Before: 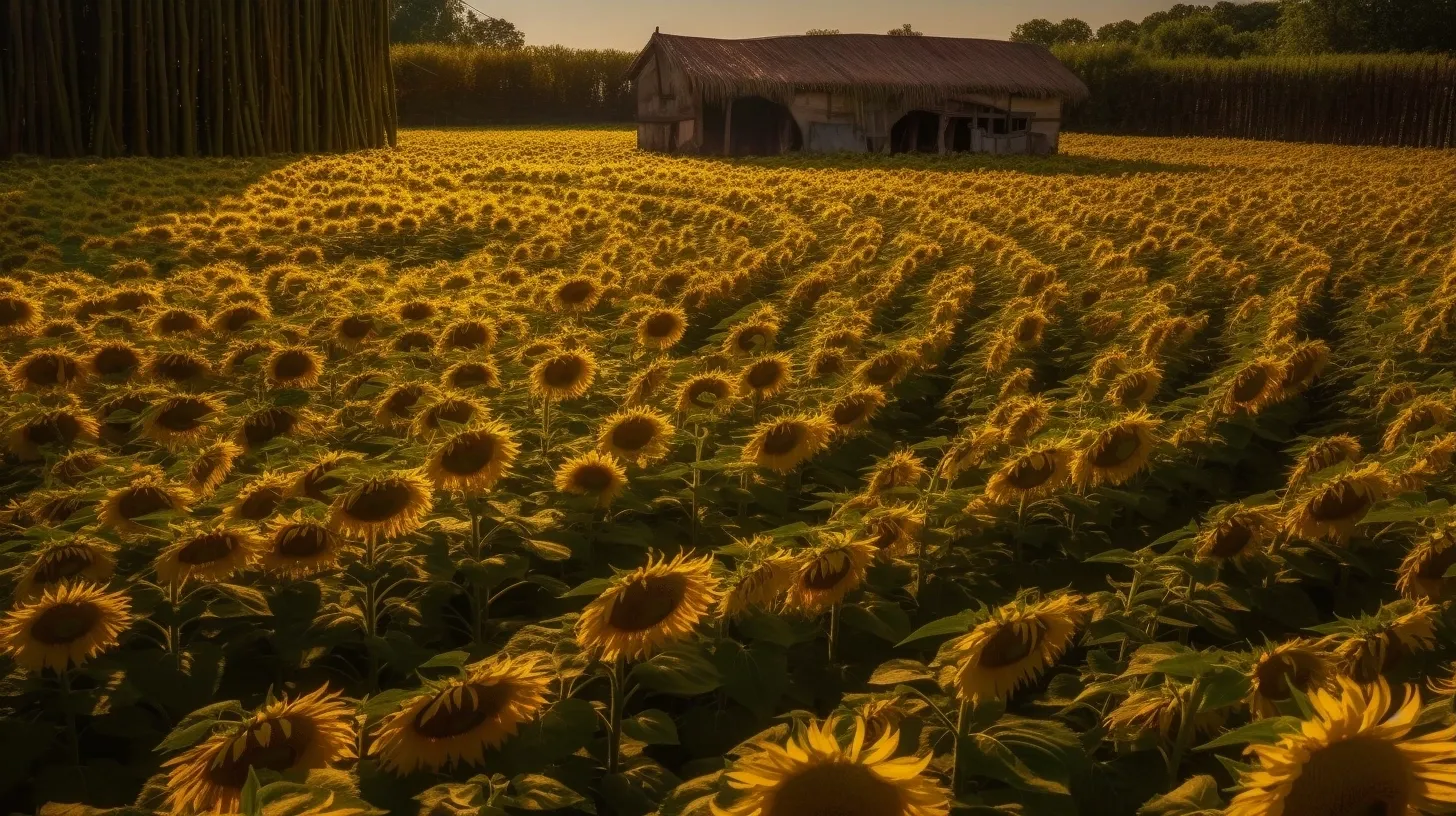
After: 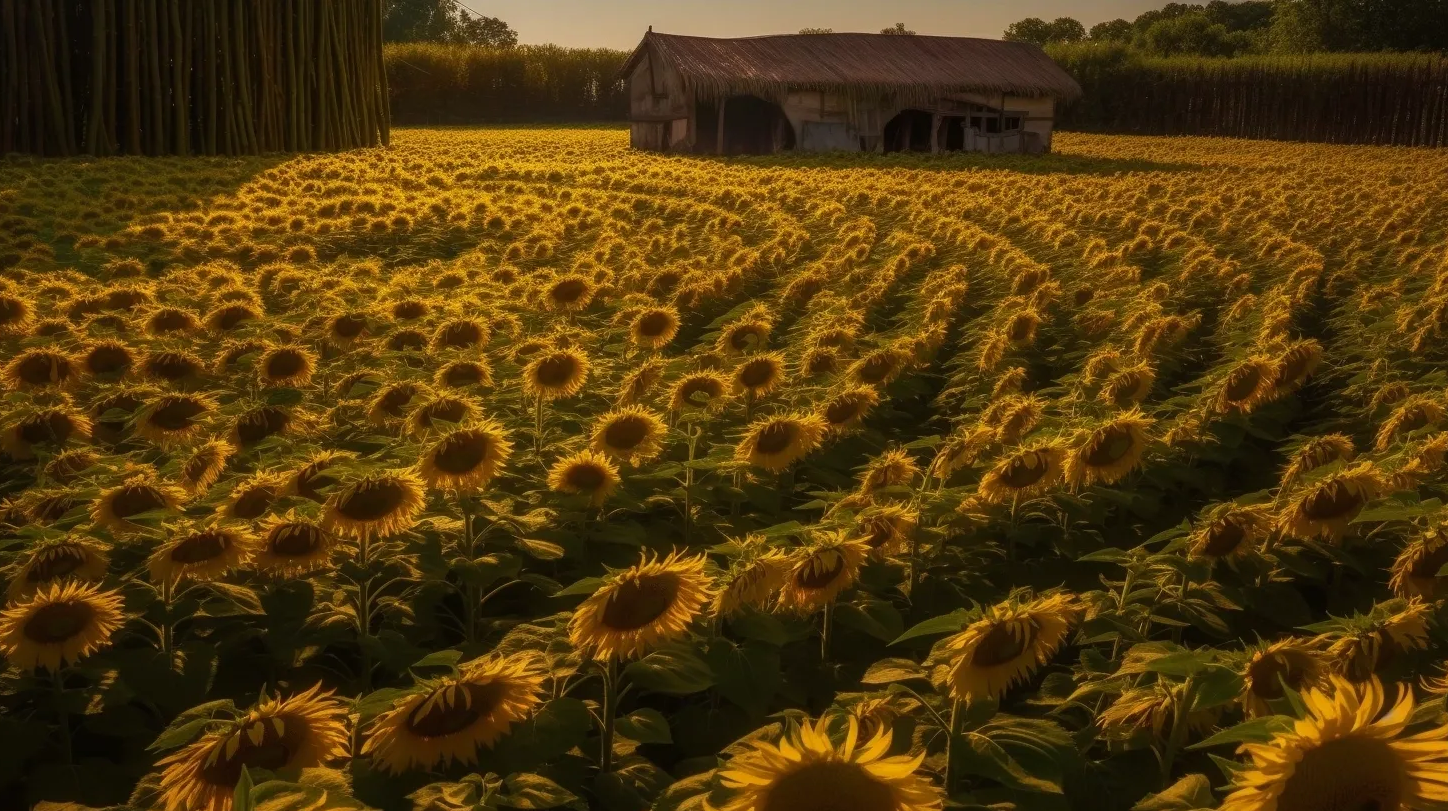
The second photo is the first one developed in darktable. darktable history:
crop and rotate: left 0.529%, top 0.204%, bottom 0.392%
